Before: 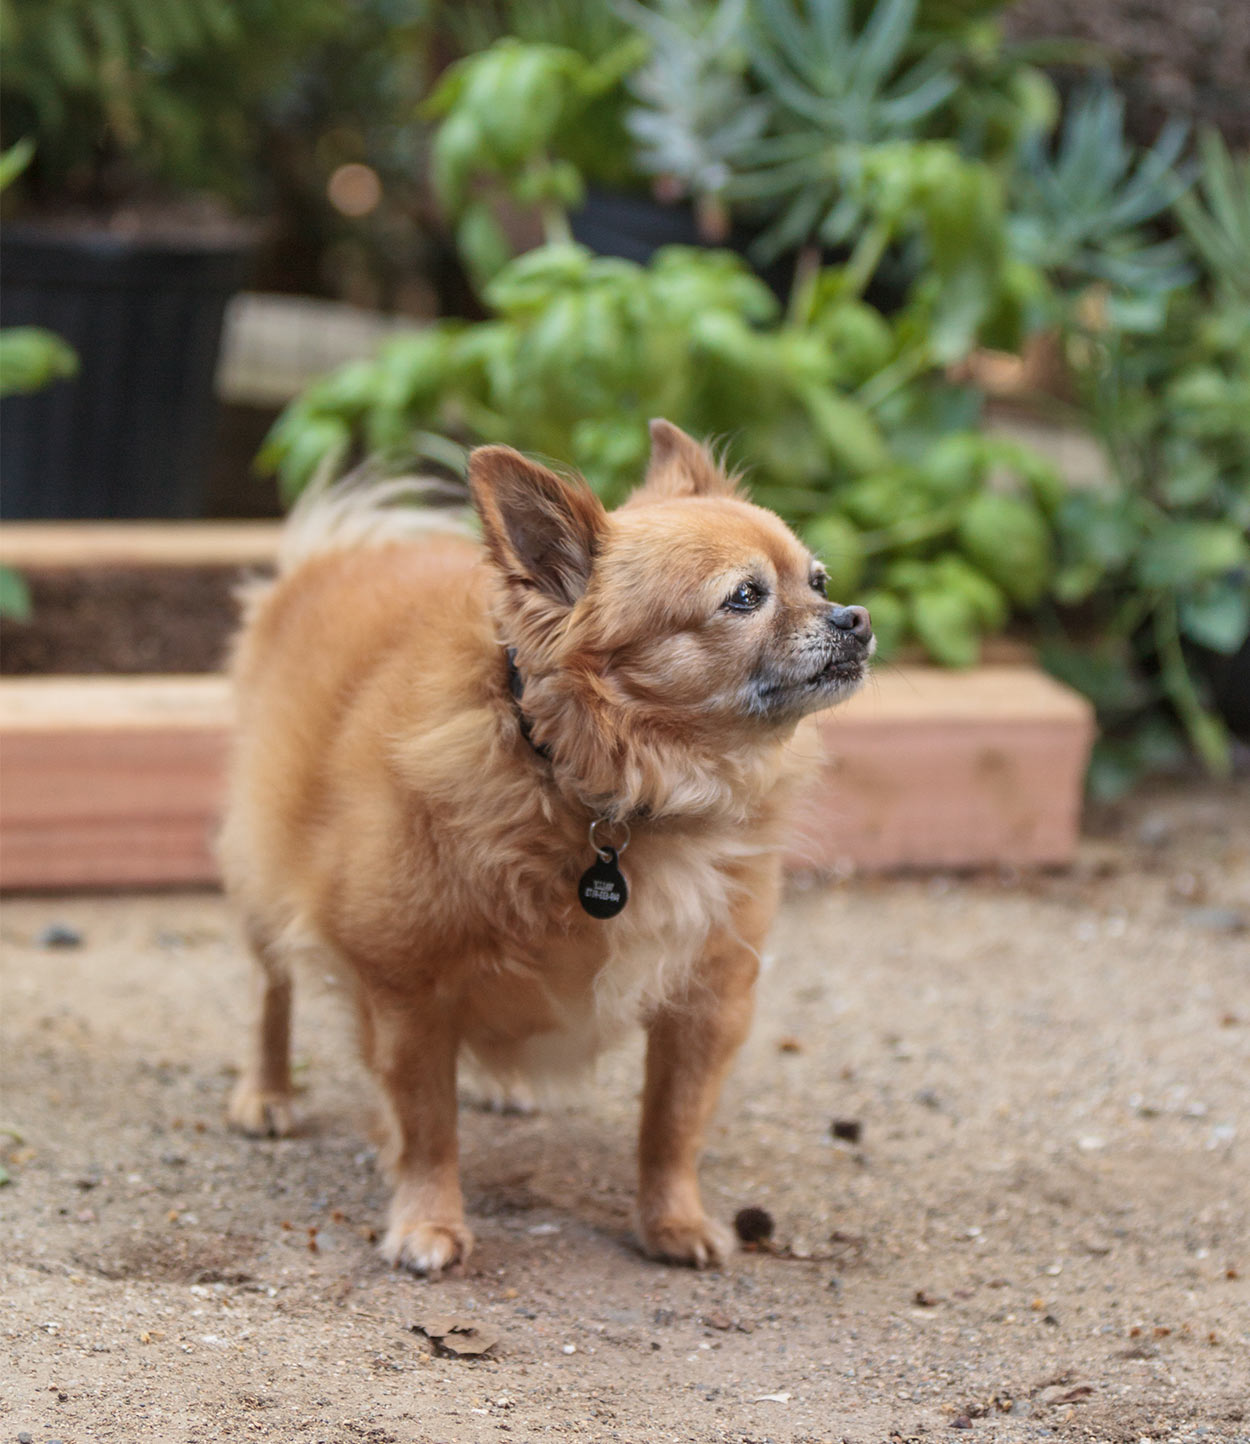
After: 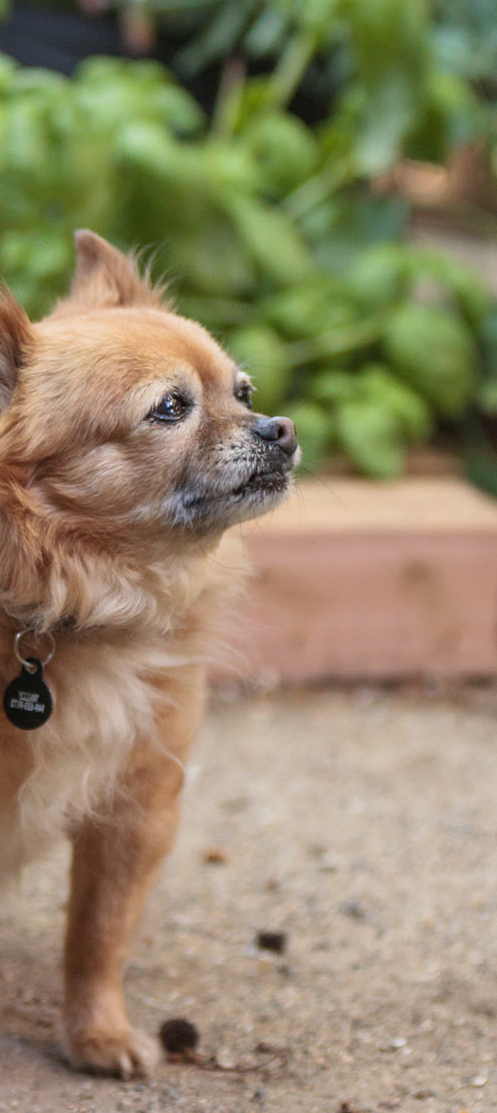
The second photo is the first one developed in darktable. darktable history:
crop: left 46.038%, top 13.107%, right 14.2%, bottom 9.812%
